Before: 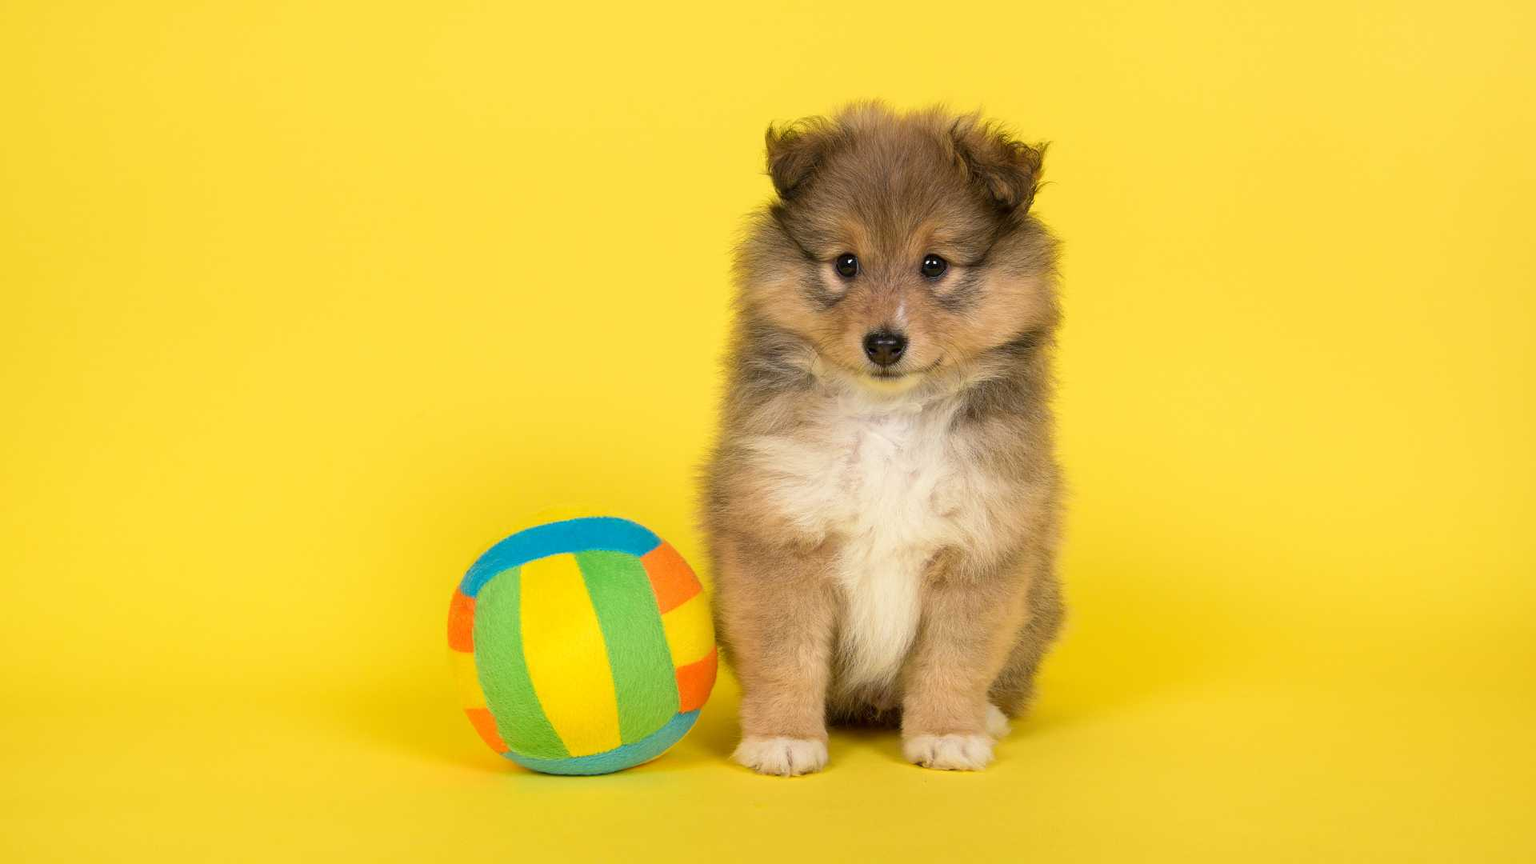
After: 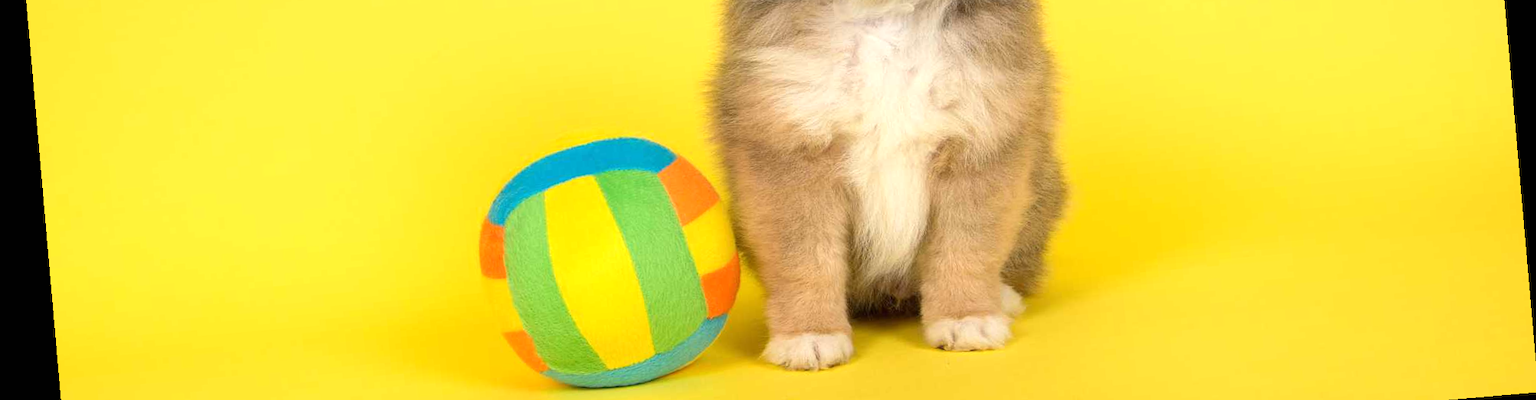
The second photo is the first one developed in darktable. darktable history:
exposure: black level correction 0, exposure 0.3 EV, compensate highlight preservation false
rotate and perspective: rotation -4.98°, automatic cropping off
crop: top 45.551%, bottom 12.262%
